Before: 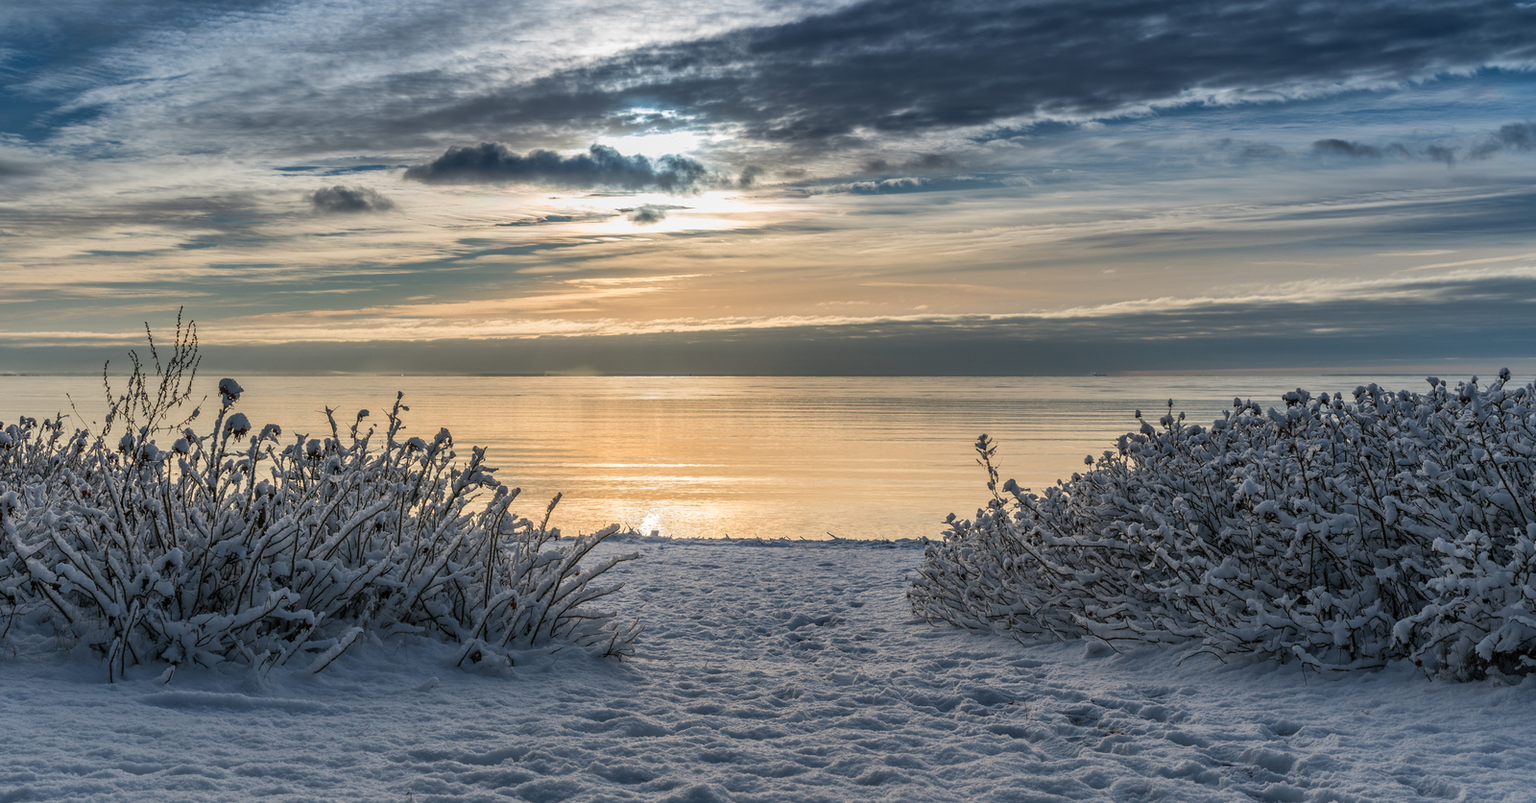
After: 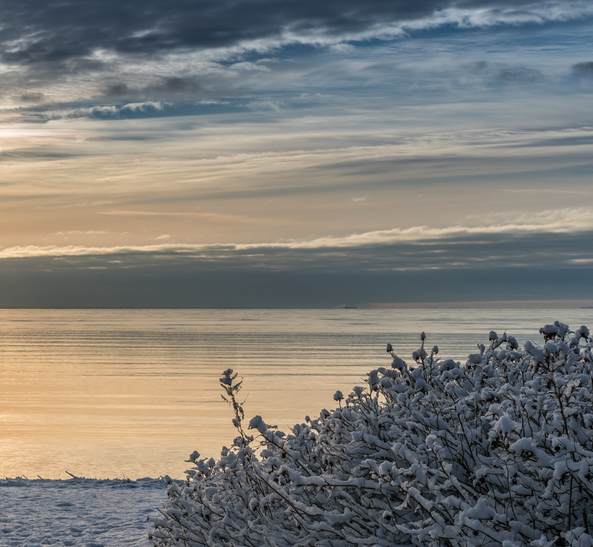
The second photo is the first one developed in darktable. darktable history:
crop and rotate: left 49.797%, top 10.085%, right 13.113%, bottom 24.403%
